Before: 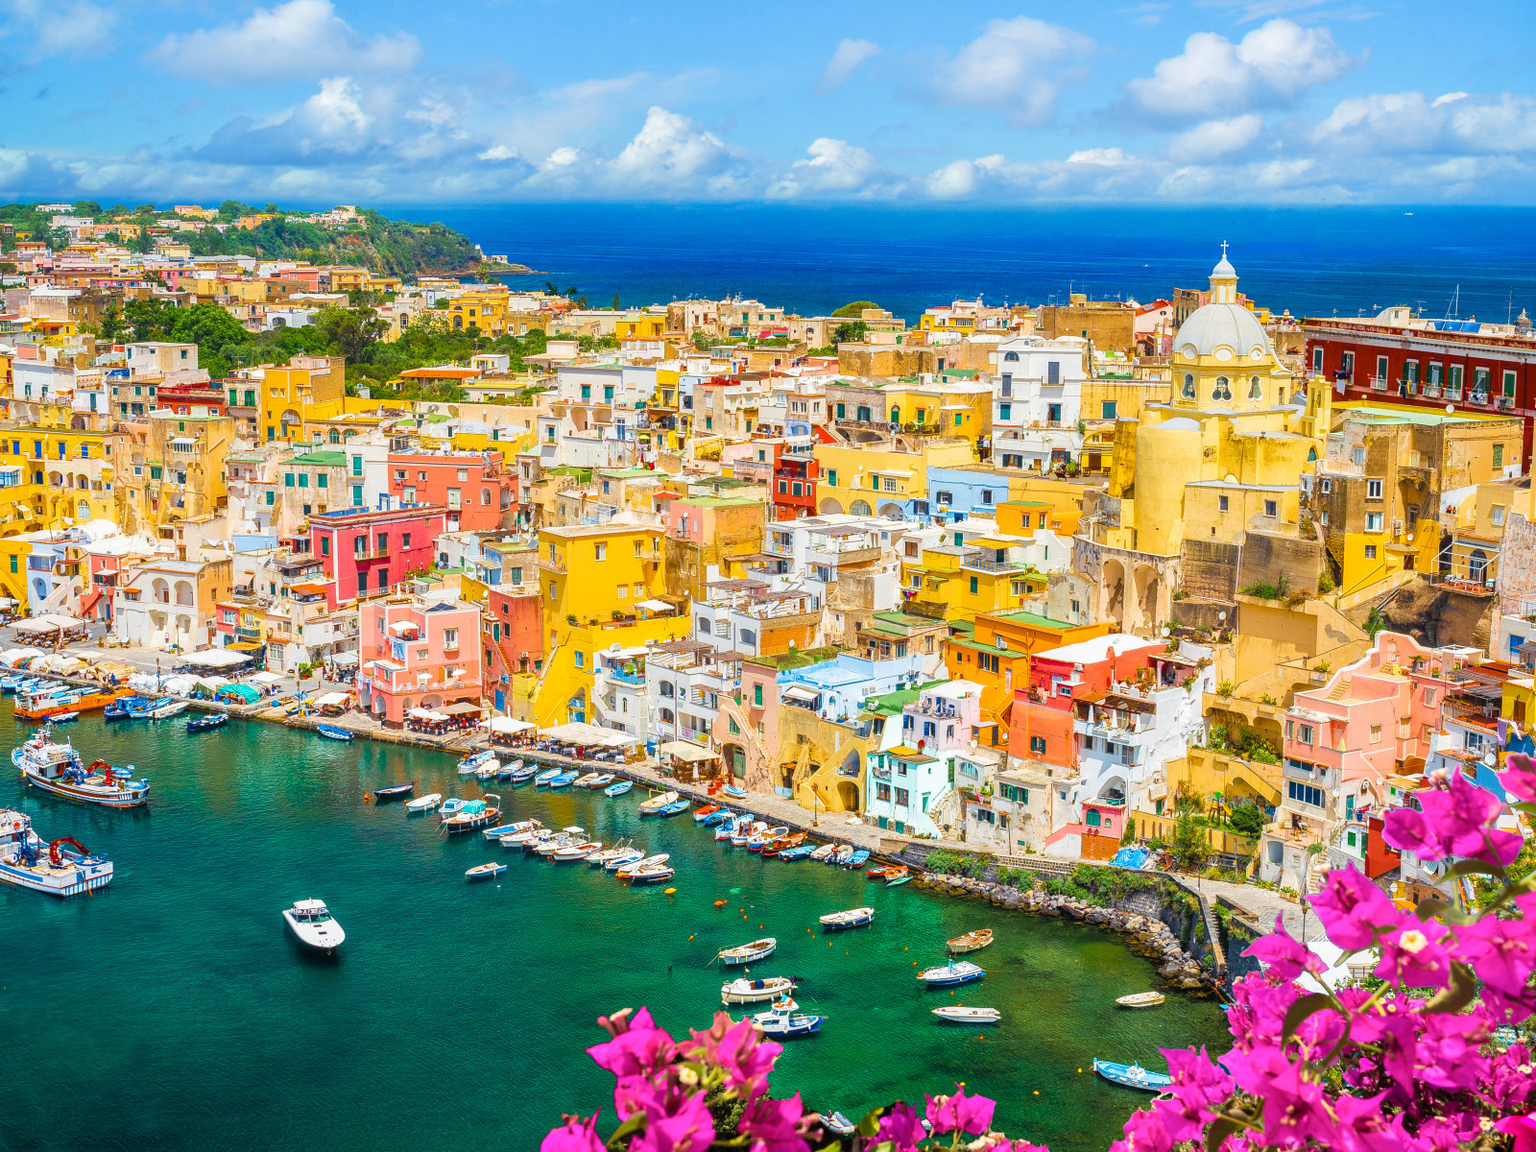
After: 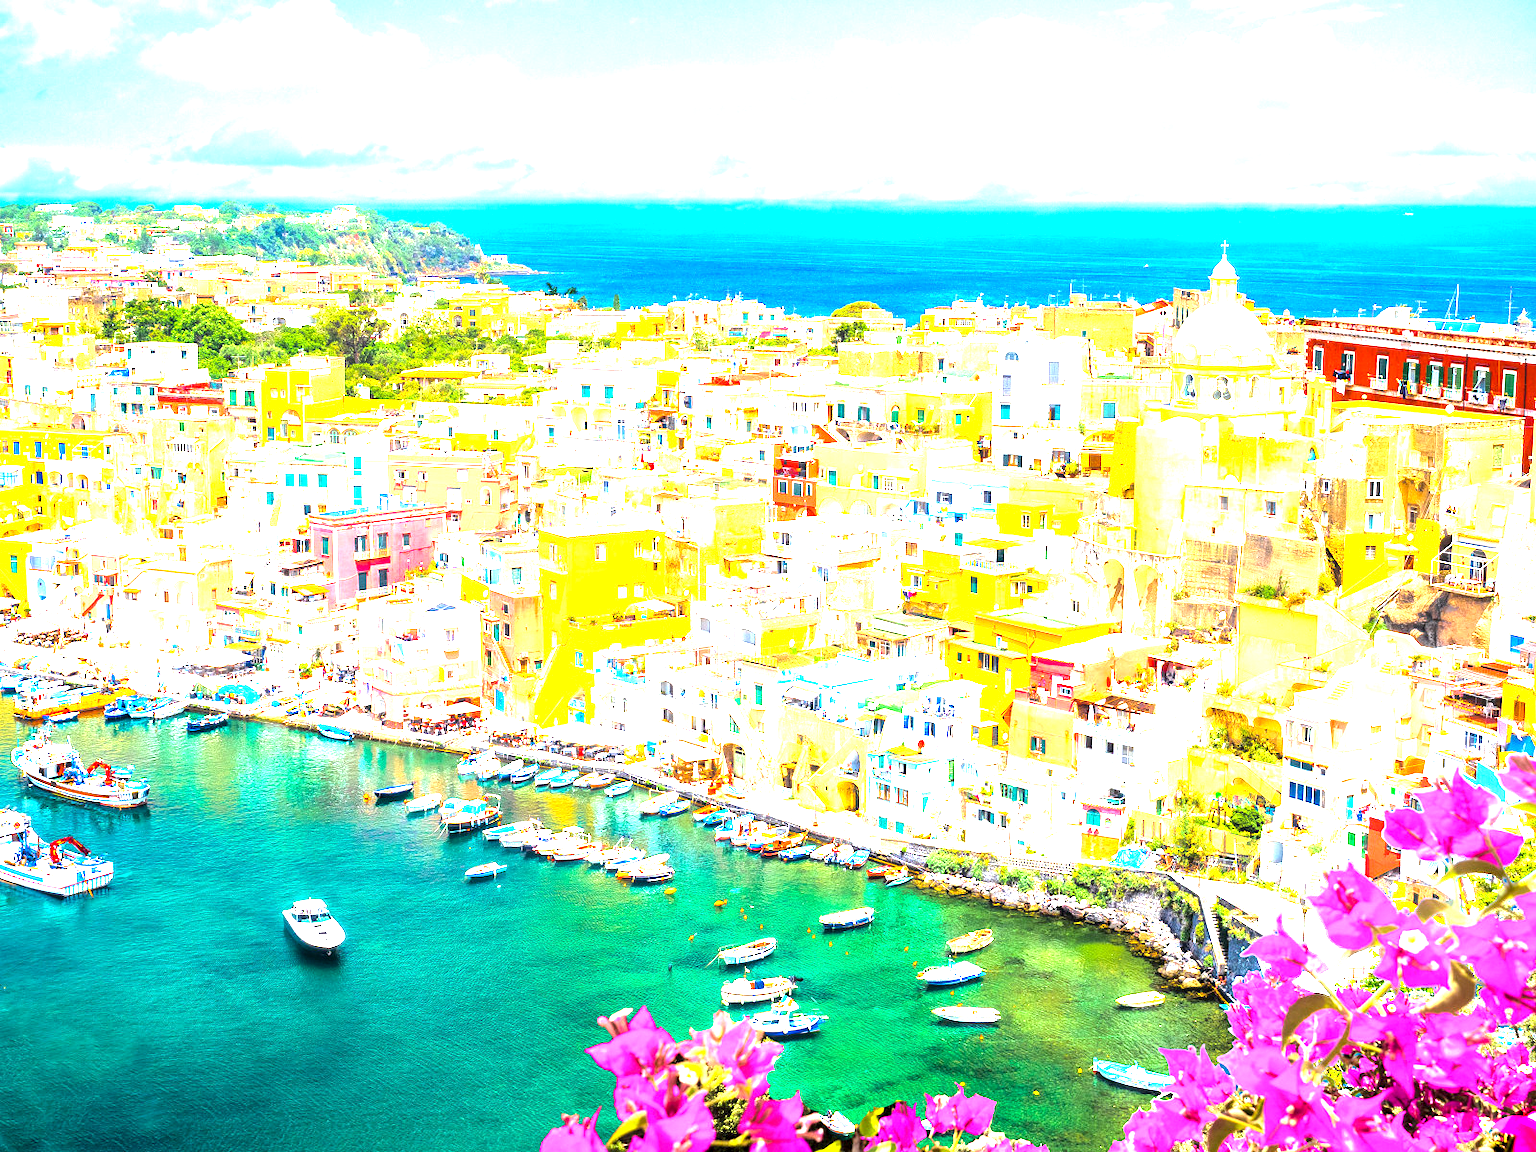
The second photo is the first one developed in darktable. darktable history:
exposure: black level correction 0.001, exposure 2 EV, compensate highlight preservation false
tone equalizer: -8 EV -0.417 EV, -7 EV -0.389 EV, -6 EV -0.333 EV, -5 EV -0.222 EV, -3 EV 0.222 EV, -2 EV 0.333 EV, -1 EV 0.389 EV, +0 EV 0.417 EV, edges refinement/feathering 500, mask exposure compensation -1.57 EV, preserve details no
white balance: red 1.004, blue 1.024
